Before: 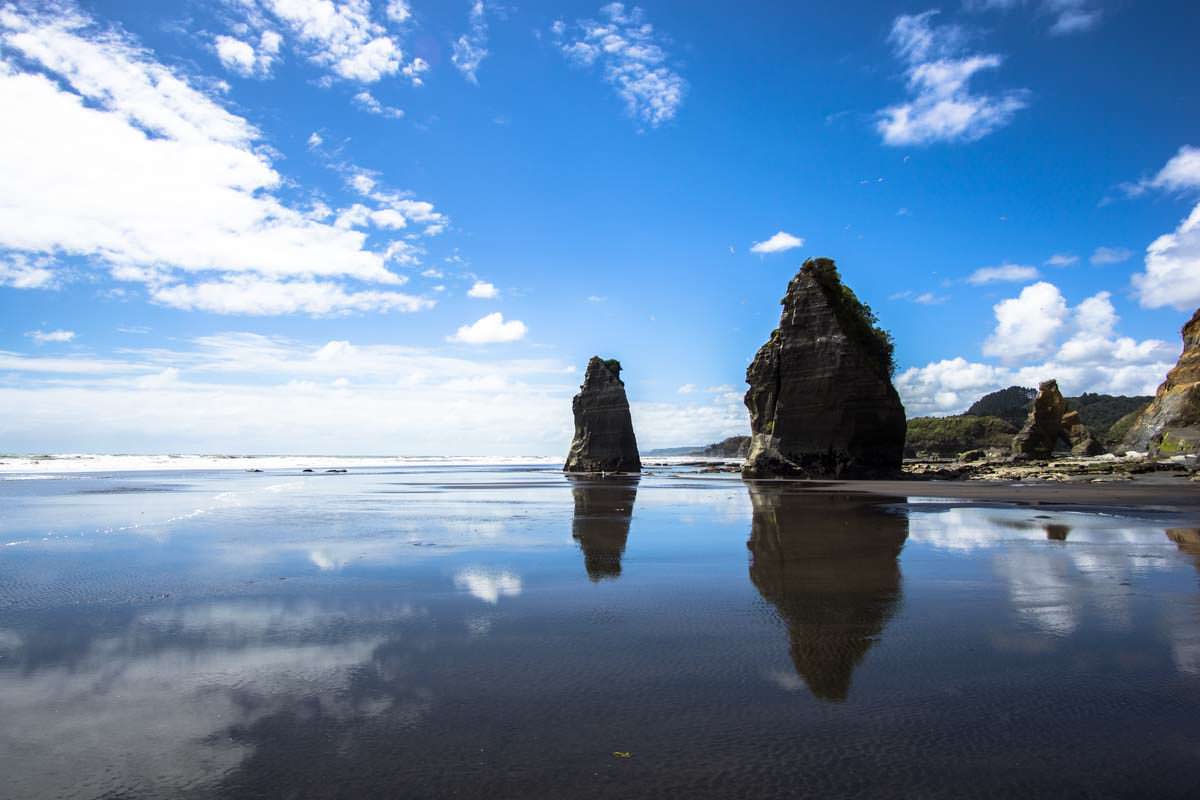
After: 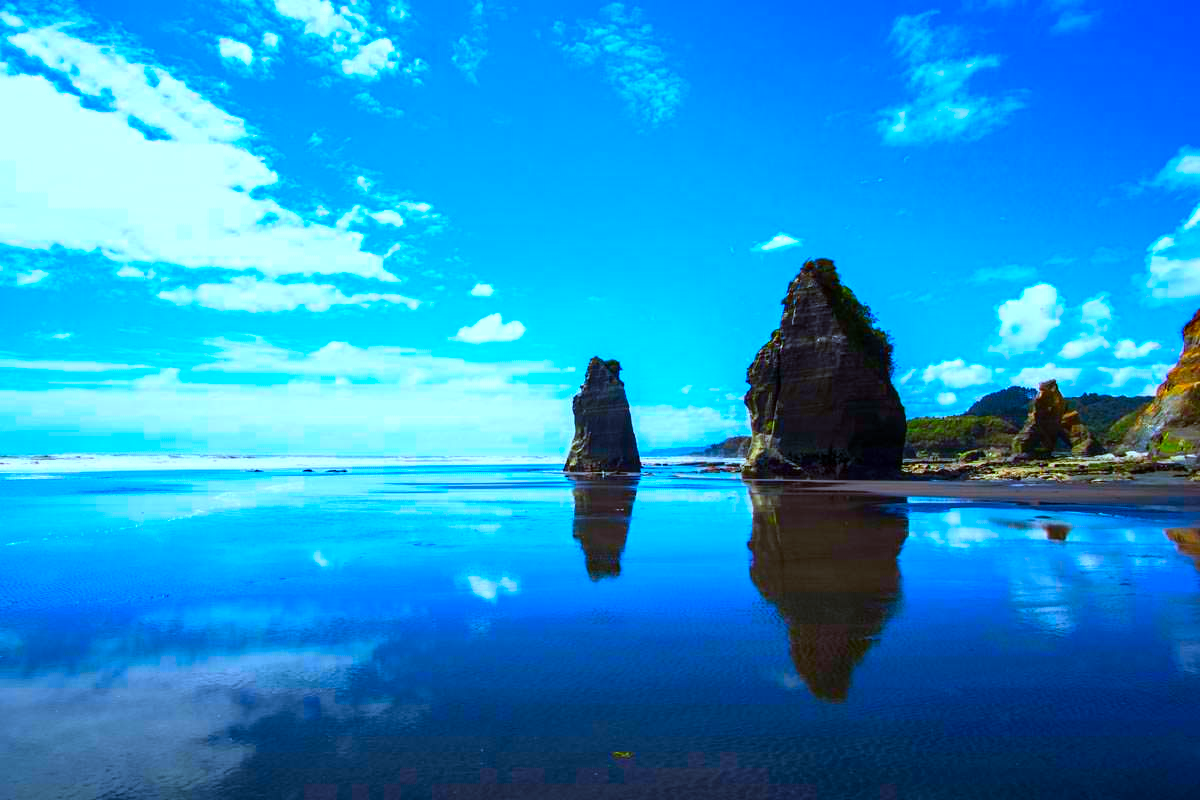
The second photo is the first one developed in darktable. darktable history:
color calibration: illuminant custom, x 0.368, y 0.373, temperature 4330.32 K
color correction: saturation 3
